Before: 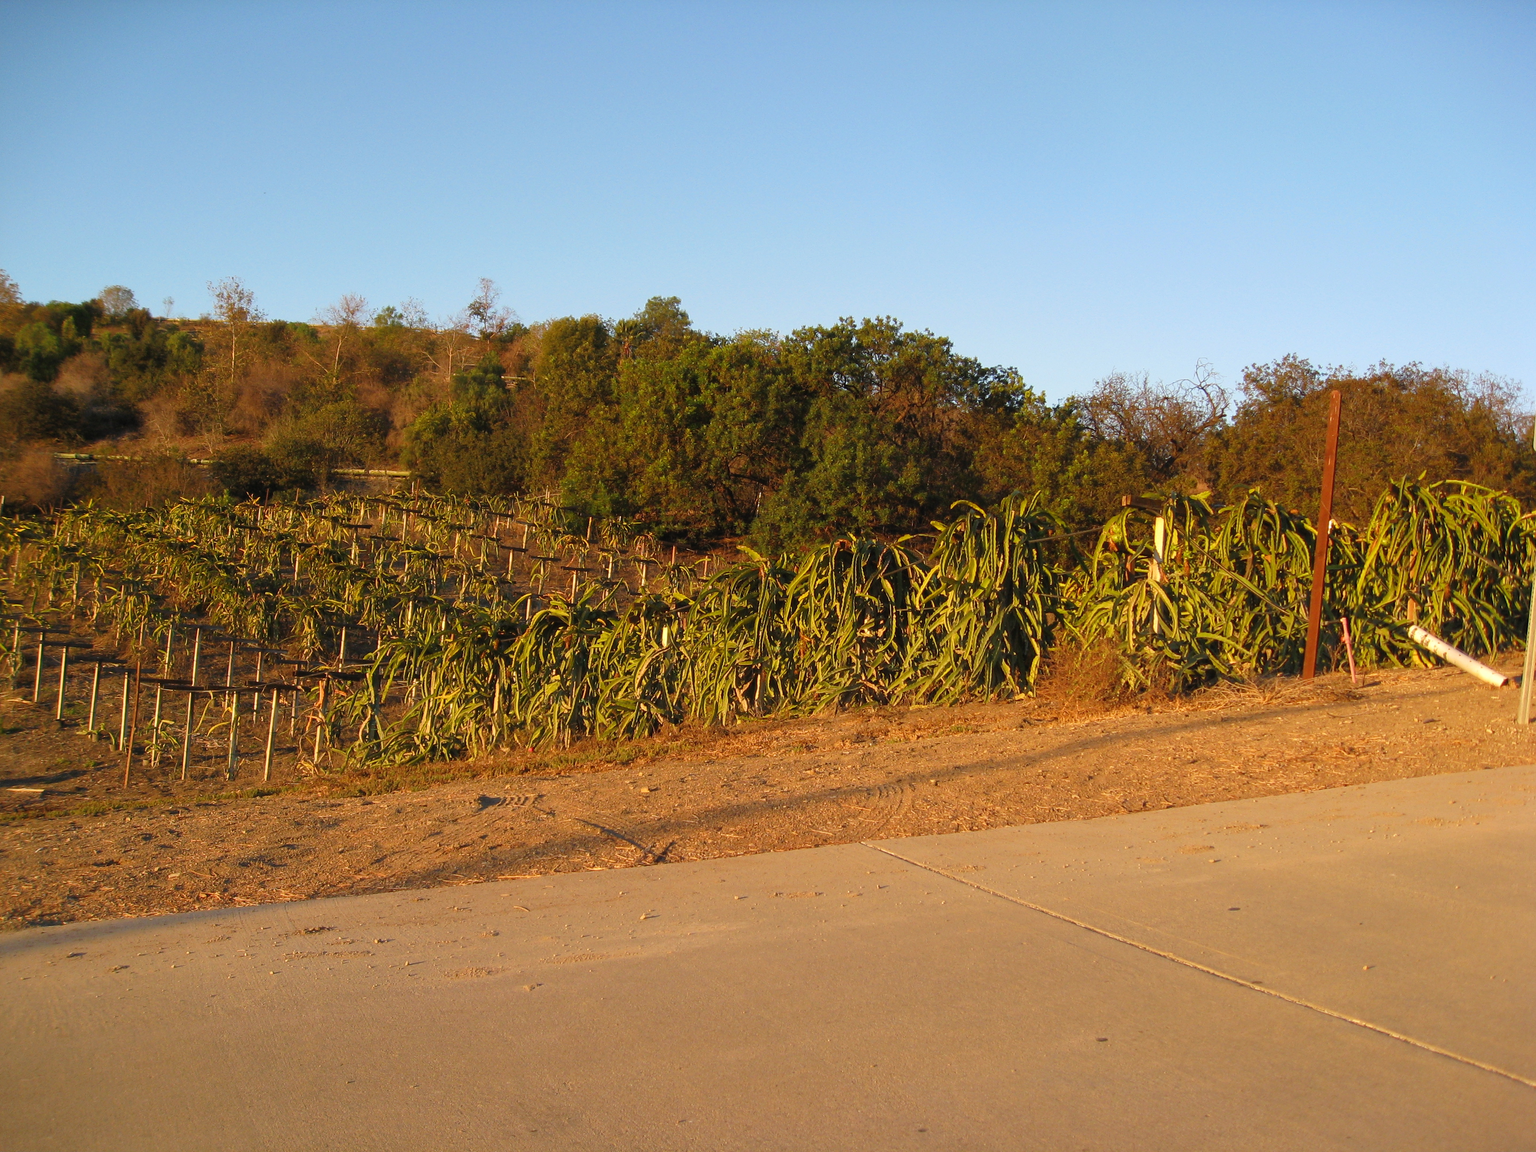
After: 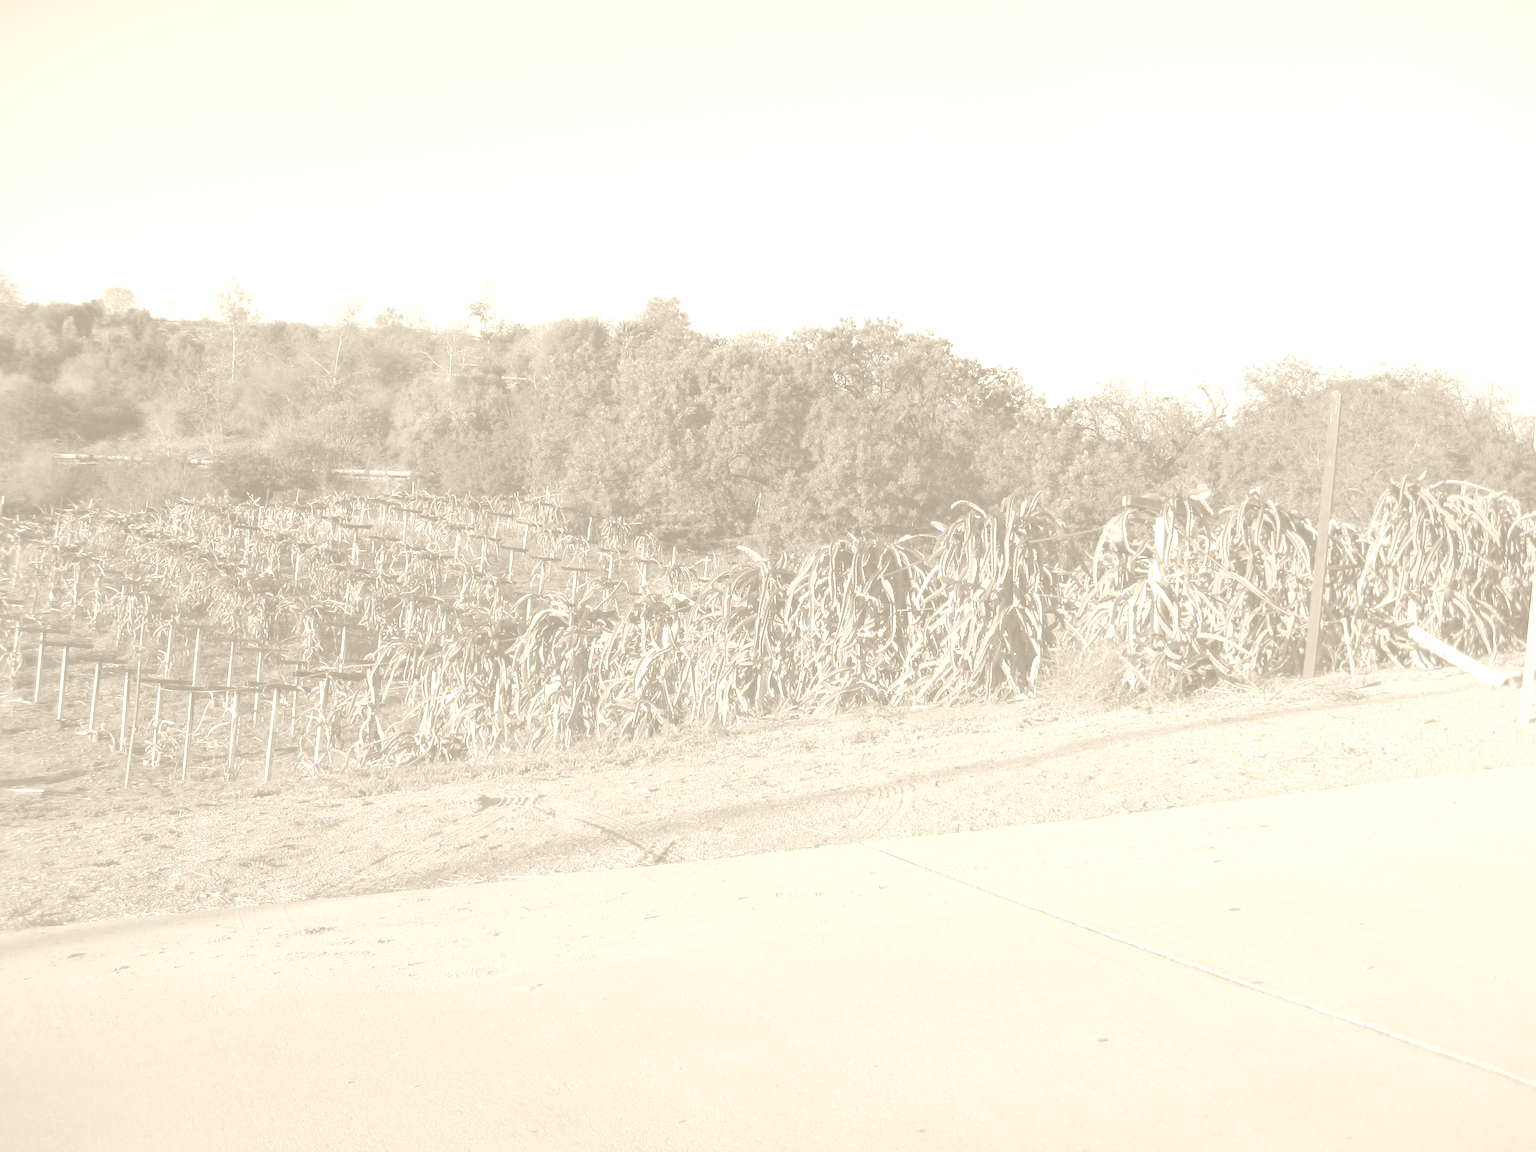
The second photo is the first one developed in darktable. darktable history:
color zones: curves: ch1 [(0.24, 0.634) (0.75, 0.5)]; ch2 [(0.253, 0.437) (0.745, 0.491)], mix 102.12%
colorize: hue 36°, saturation 71%, lightness 80.79%
